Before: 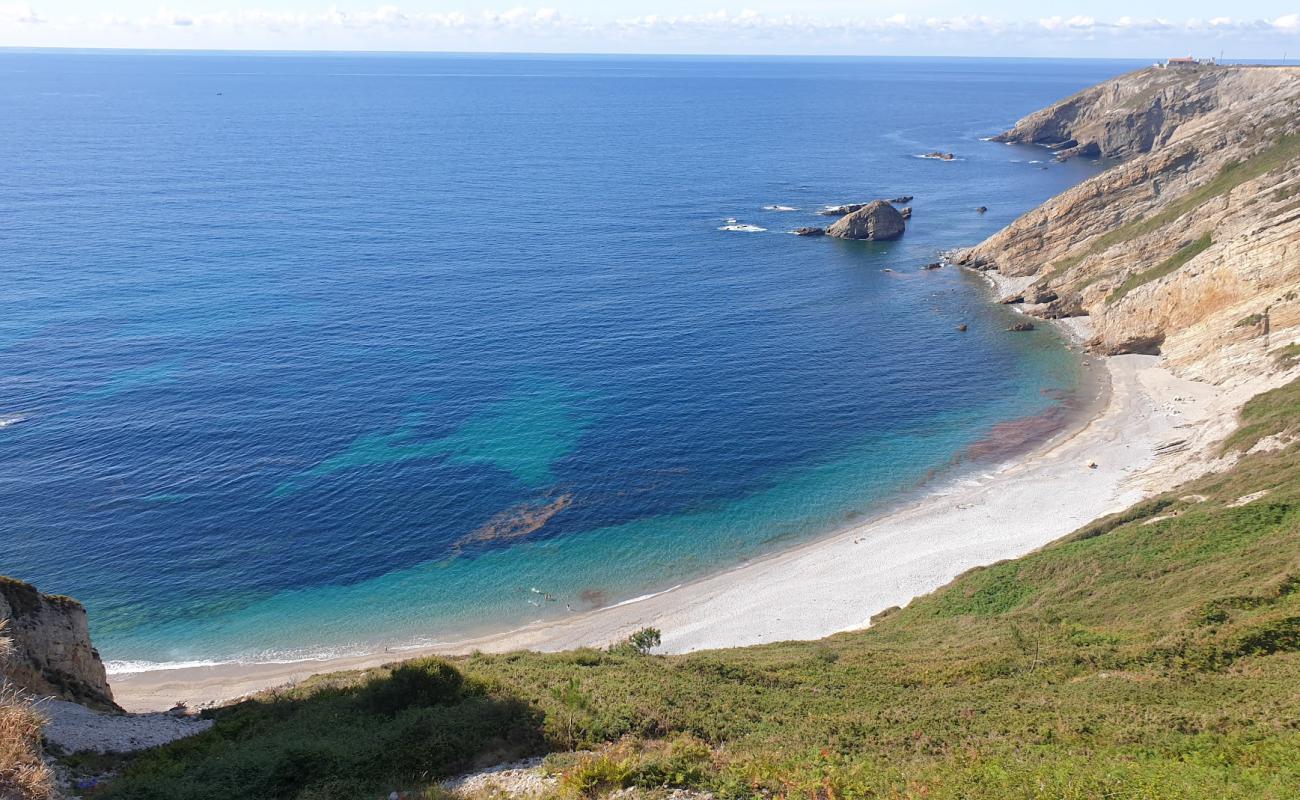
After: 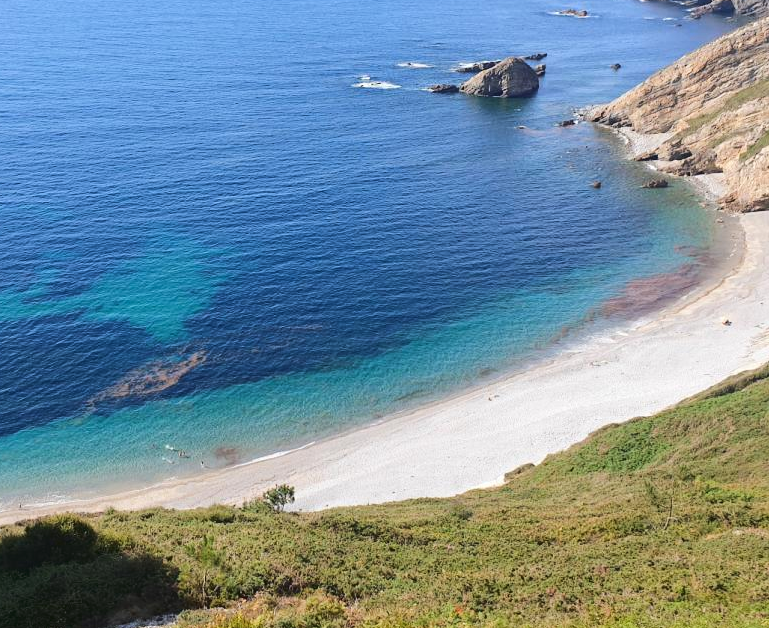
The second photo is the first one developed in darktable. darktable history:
sharpen: radius 2.882, amount 0.88, threshold 47.231
tone curve: curves: ch0 [(0, 0.046) (0.037, 0.056) (0.176, 0.162) (0.33, 0.331) (0.432, 0.475) (0.601, 0.665) (0.843, 0.876) (1, 1)]; ch1 [(0, 0) (0.339, 0.349) (0.445, 0.42) (0.476, 0.47) (0.497, 0.492) (0.523, 0.514) (0.557, 0.558) (0.632, 0.615) (0.728, 0.746) (1, 1)]; ch2 [(0, 0) (0.327, 0.324) (0.417, 0.44) (0.46, 0.453) (0.502, 0.495) (0.526, 0.52) (0.54, 0.55) (0.606, 0.626) (0.745, 0.704) (1, 1)], color space Lab, linked channels, preserve colors none
contrast brightness saturation: contrast 0.072
crop and rotate: left 28.166%, top 17.99%, right 12.651%, bottom 3.431%
